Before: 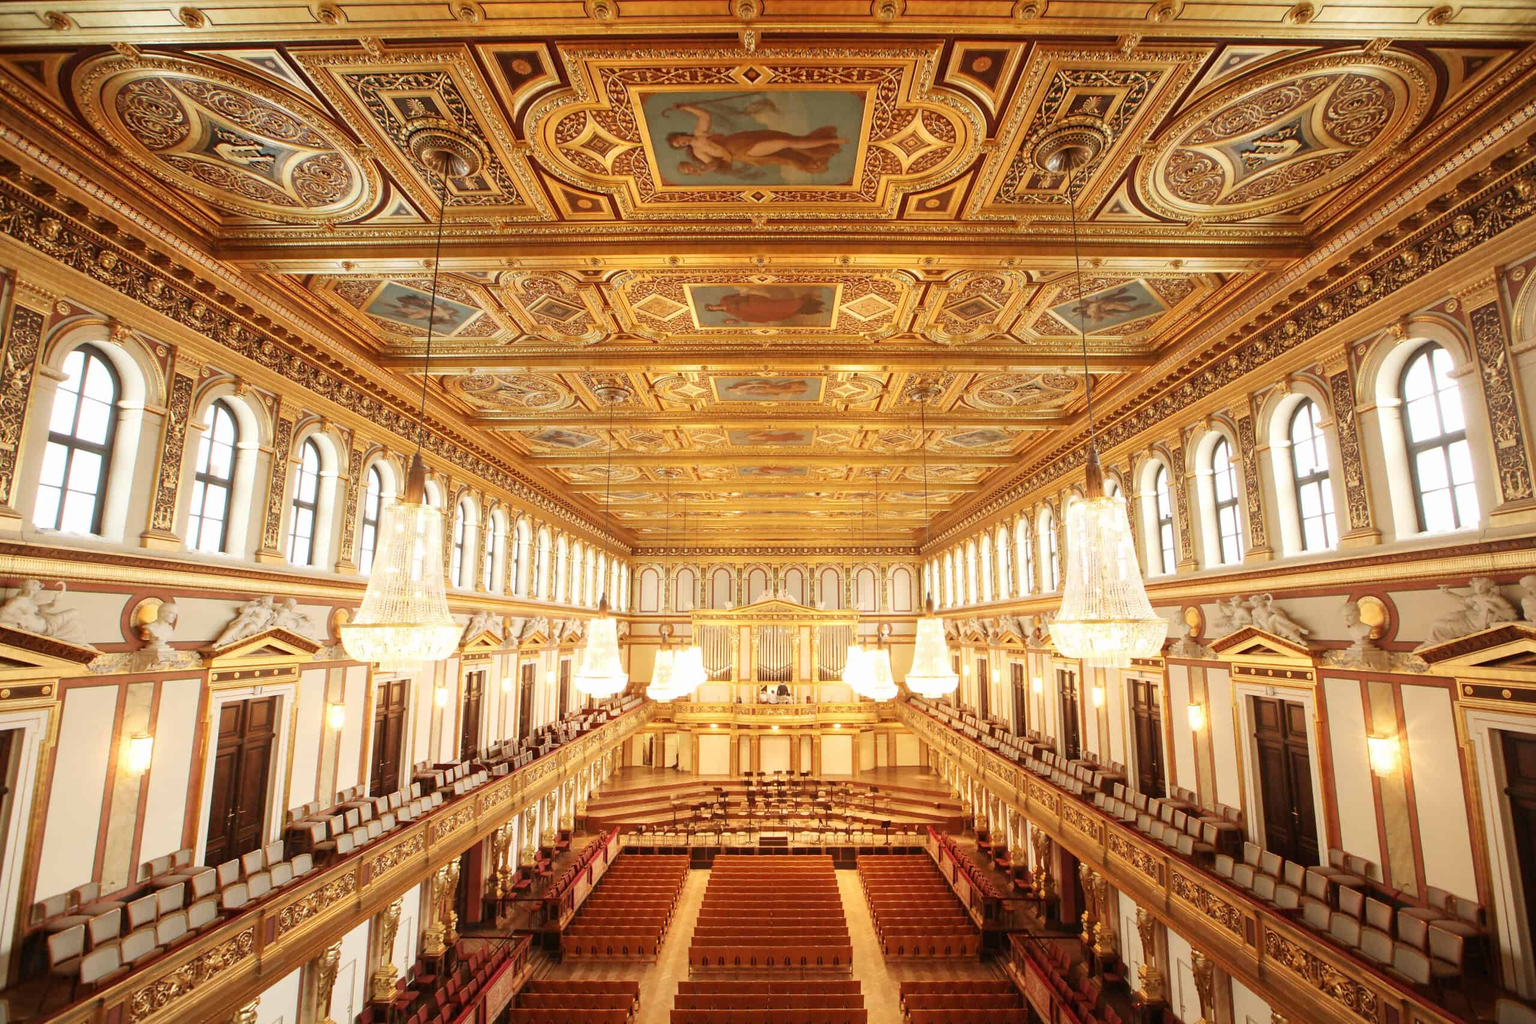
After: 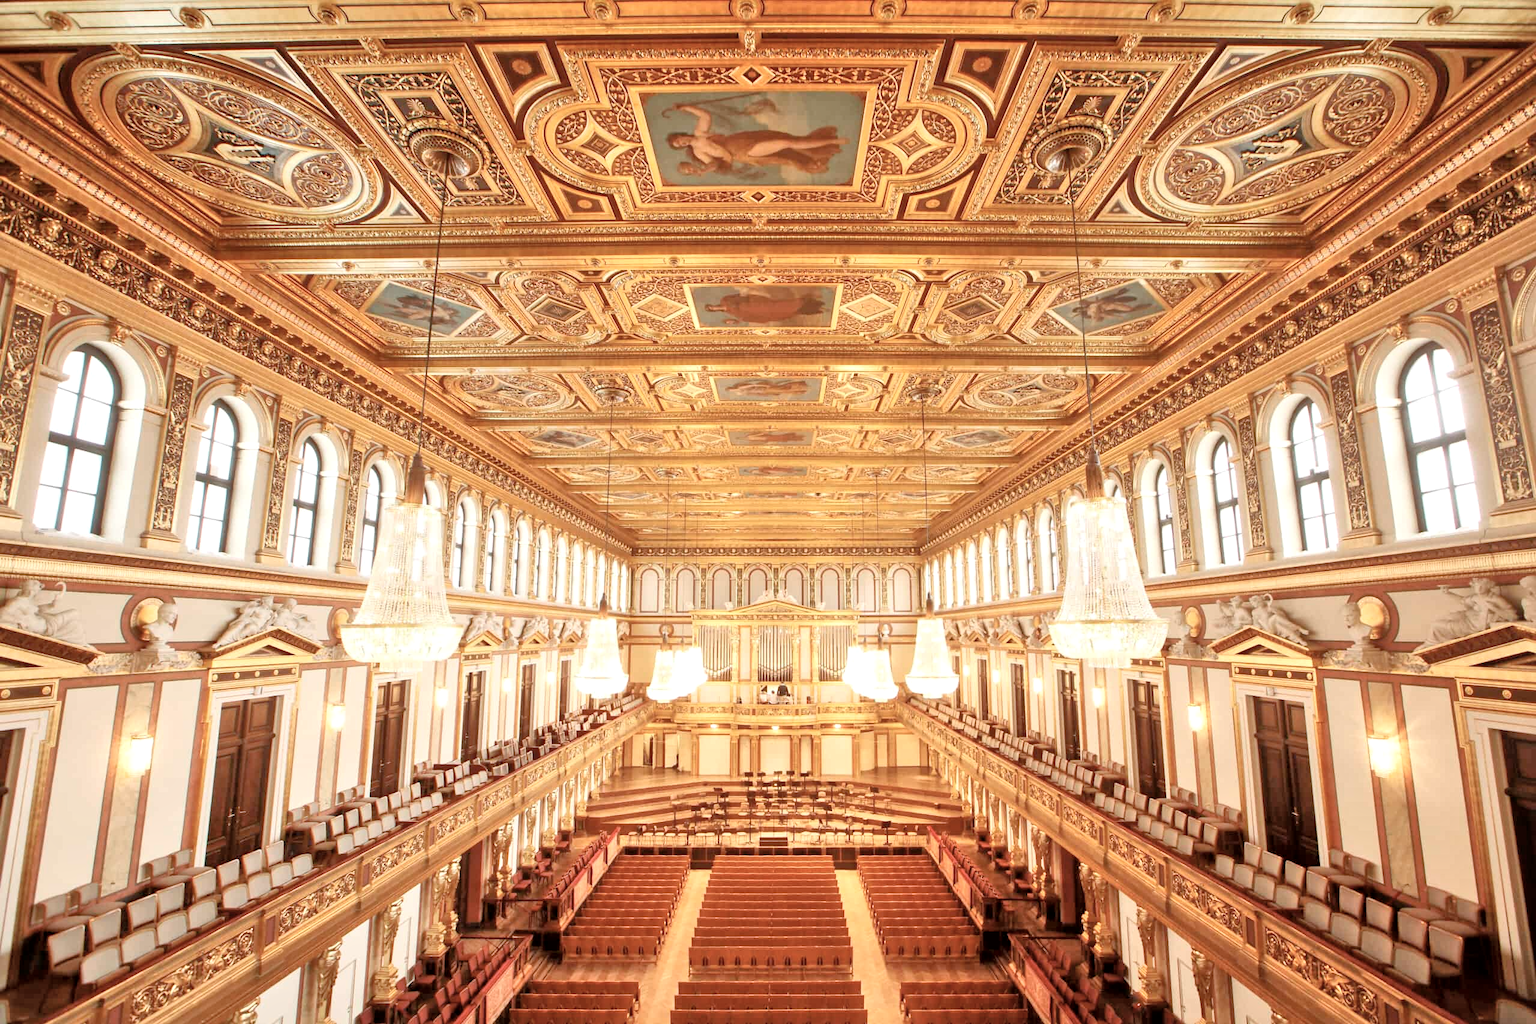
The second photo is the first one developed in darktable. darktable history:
local contrast: mode bilateral grid, contrast 20, coarseness 50, detail 120%, midtone range 0.2
contrast brightness saturation: contrast 0.1, saturation -0.3
tone equalizer: -7 EV 0.15 EV, -6 EV 0.6 EV, -5 EV 1.15 EV, -4 EV 1.33 EV, -3 EV 1.15 EV, -2 EV 0.6 EV, -1 EV 0.15 EV, mask exposure compensation -0.5 EV
